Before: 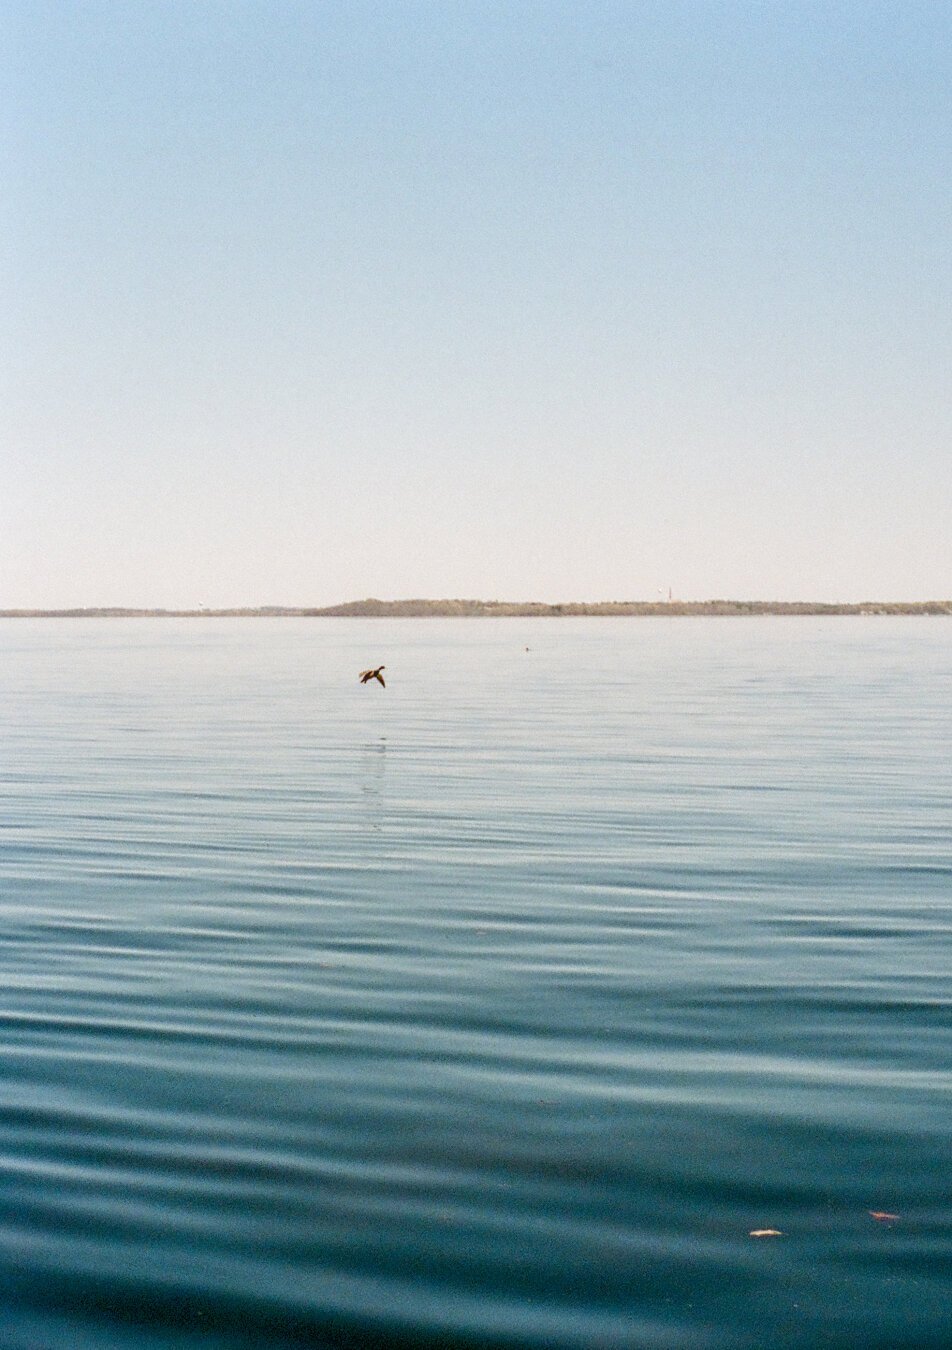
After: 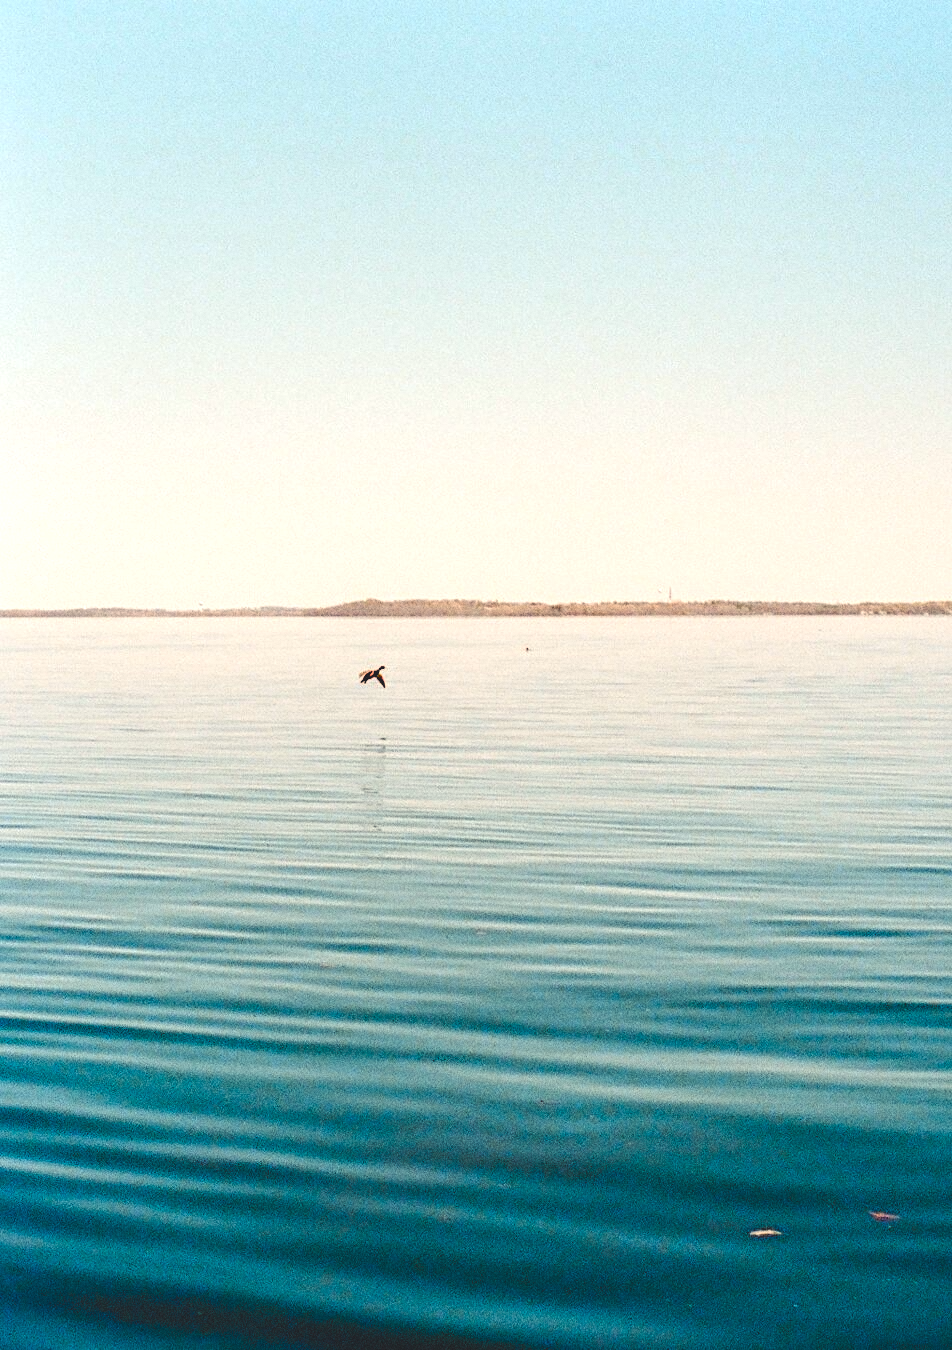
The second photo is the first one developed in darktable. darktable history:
contrast equalizer "negative clarity": octaves 7, y [[0.6 ×6], [0.55 ×6], [0 ×6], [0 ×6], [0 ×6]], mix -0.3
diffuse or sharpen "_builtin_sharpen demosaicing | AA filter": edge sensitivity 1, 1st order anisotropy 100%, 2nd order anisotropy 100%, 3rd order anisotropy 100%, 4th order anisotropy 100%, 1st order speed -25%, 2nd order speed -25%, 3rd order speed -25%, 4th order speed -25%
diffuse or sharpen "bloom 20%": radius span 32, 1st order speed 50%, 2nd order speed 50%, 3rd order speed 50%, 4th order speed 50% | blend: blend mode normal, opacity 20%; mask: uniform (no mask)
grain "film": coarseness 0.09 ISO
rgb primaries "creative | pacific": red hue -0.042, red purity 1.1, green hue 0.047, green purity 1.12, blue hue -0.089, blue purity 0.88
tone equalizer "_builtin_contrast tone curve | soft": -8 EV -0.417 EV, -7 EV -0.389 EV, -6 EV -0.333 EV, -5 EV -0.222 EV, -3 EV 0.222 EV, -2 EV 0.333 EV, -1 EV 0.389 EV, +0 EV 0.417 EV, edges refinement/feathering 500, mask exposure compensation -1.57 EV, preserve details no
color equalizer "creative | pacific": saturation › orange 1.03, saturation › yellow 0.883, saturation › green 0.883, saturation › blue 1.08, saturation › magenta 1.05, hue › orange -4.88, hue › green 8.78, brightness › red 1.06, brightness › orange 1.08, brightness › yellow 0.916, brightness › green 0.916, brightness › cyan 1.04, brightness › blue 1.12, brightness › magenta 1.07 | blend: blend mode normal, opacity 100%; mask: uniform (no mask)
color balance rgb "creative | pacific film": shadows lift › chroma 3%, shadows lift › hue 280.8°, power › hue 330°, highlights gain › chroma 3%, highlights gain › hue 75.6°, global offset › luminance 1.5%, perceptual saturation grading › global saturation 20%, perceptual saturation grading › highlights -25%, perceptual saturation grading › shadows 50%, global vibrance 30%
